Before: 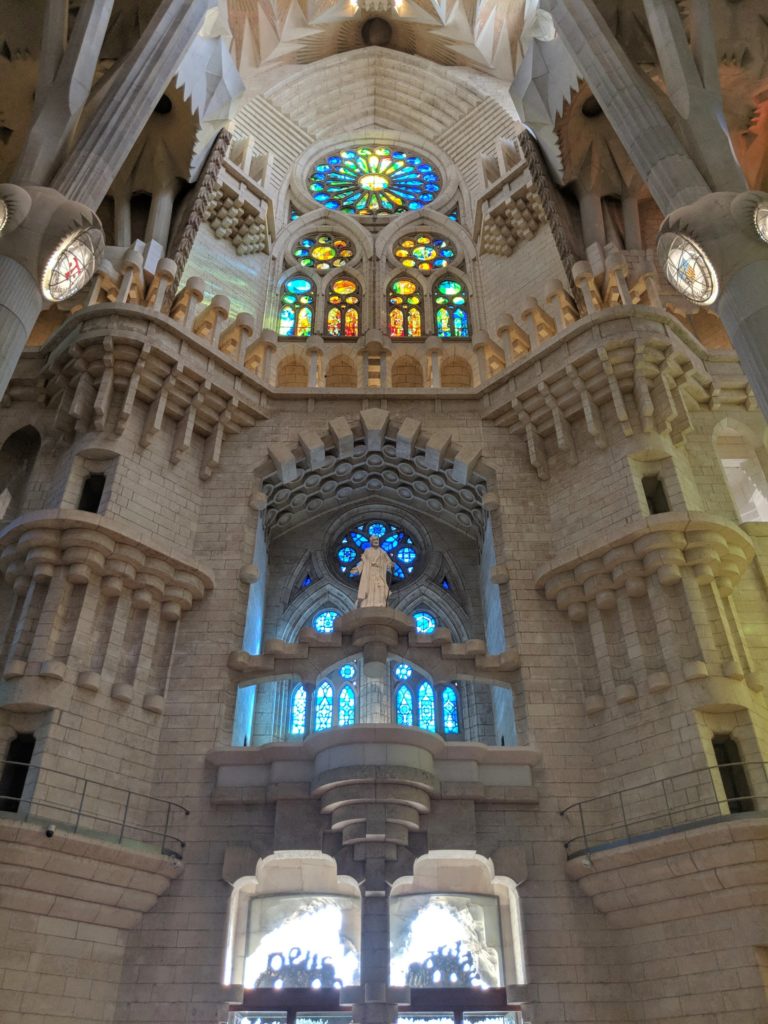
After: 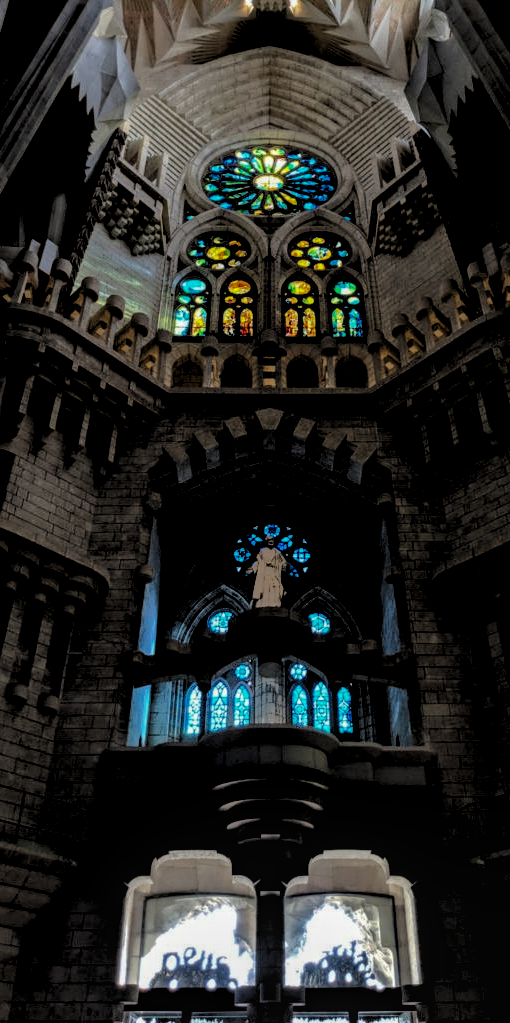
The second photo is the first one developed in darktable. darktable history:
exposure: black level correction -0.015, exposure -0.536 EV, compensate highlight preservation false
local contrast: on, module defaults
shadows and highlights: on, module defaults
contrast brightness saturation: contrast 0.241, brightness -0.224, saturation 0.14
crop and rotate: left 13.736%, right 19.774%
tone curve: curves: ch0 [(0, 0) (0.003, 0.013) (0.011, 0.017) (0.025, 0.028) (0.044, 0.049) (0.069, 0.07) (0.1, 0.103) (0.136, 0.143) (0.177, 0.186) (0.224, 0.232) (0.277, 0.282) (0.335, 0.333) (0.399, 0.405) (0.468, 0.477) (0.543, 0.54) (0.623, 0.627) (0.709, 0.709) (0.801, 0.798) (0.898, 0.902) (1, 1)], color space Lab, independent channels, preserve colors none
levels: levels [0.182, 0.542, 0.902]
